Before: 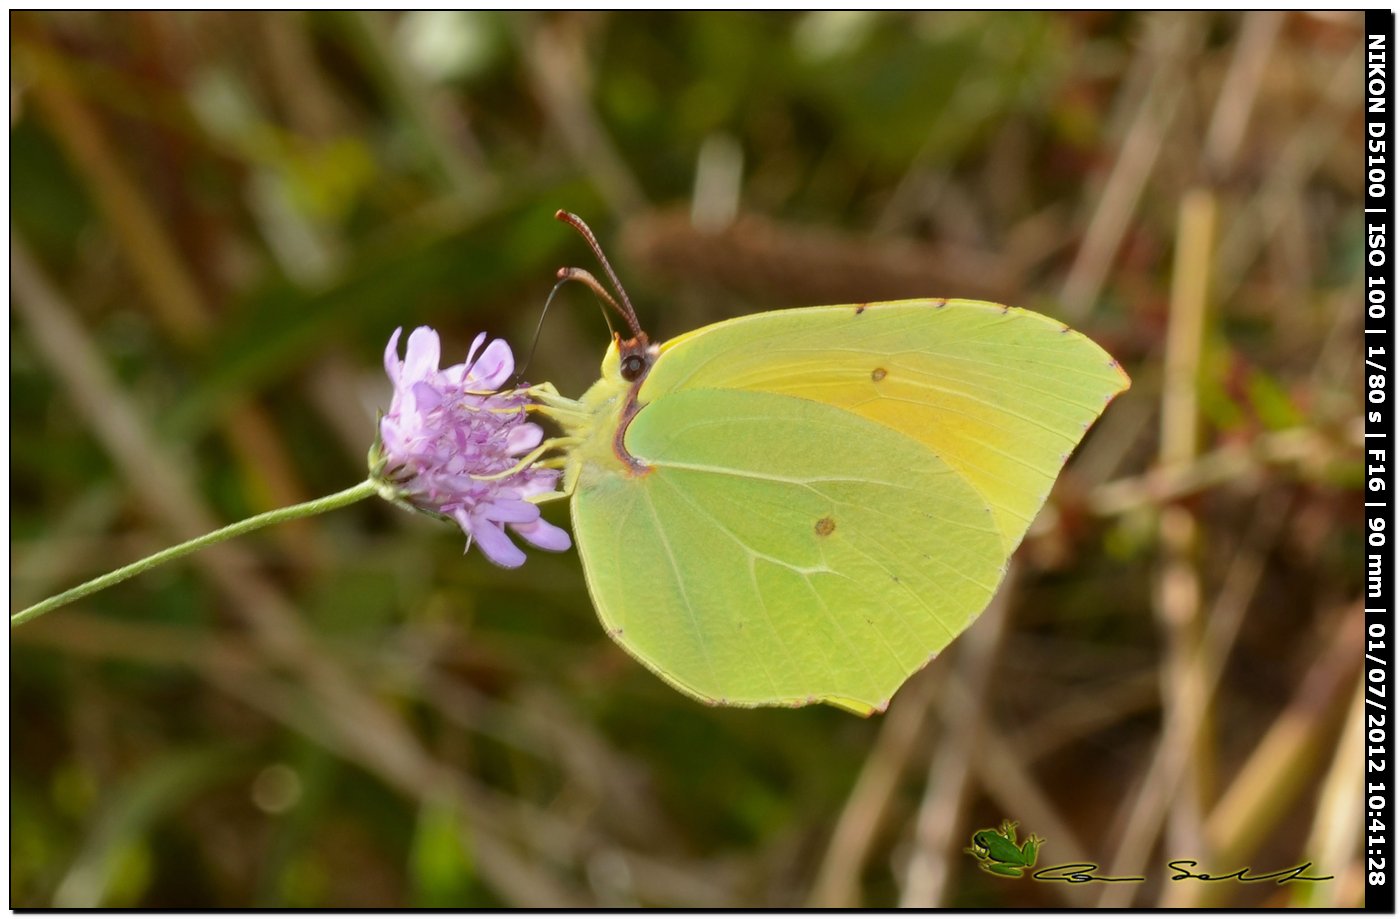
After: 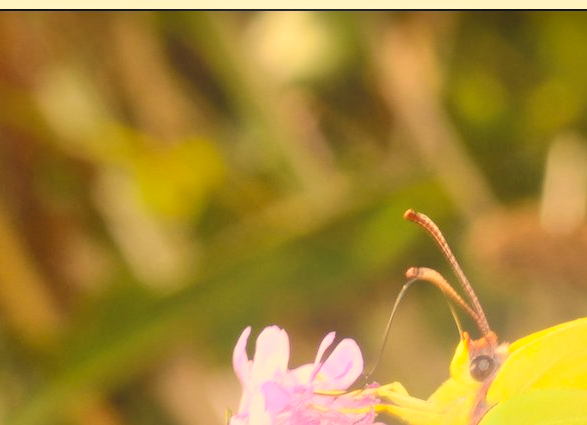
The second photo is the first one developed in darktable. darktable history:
exposure: exposure 0.217 EV, compensate highlight preservation false
local contrast: mode bilateral grid, contrast 20, coarseness 50, detail 120%, midtone range 0.2
crop and rotate: left 10.817%, top 0.062%, right 47.194%, bottom 53.626%
color correction: highlights a* 15, highlights b* 31.55
global tonemap: drago (0.7, 100)
bloom: threshold 82.5%, strength 16.25%
shadows and highlights: shadows 24.5, highlights -78.15, soften with gaussian
